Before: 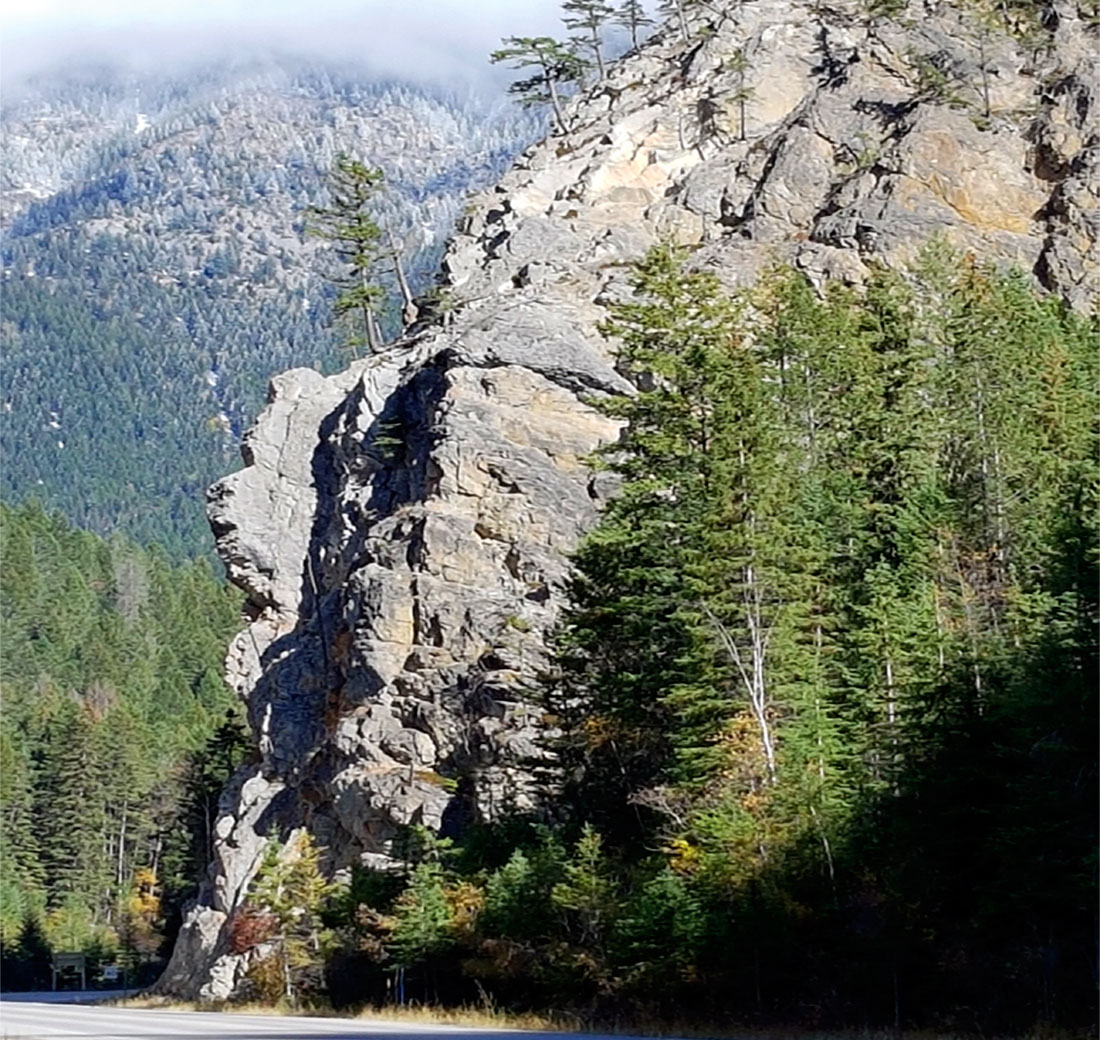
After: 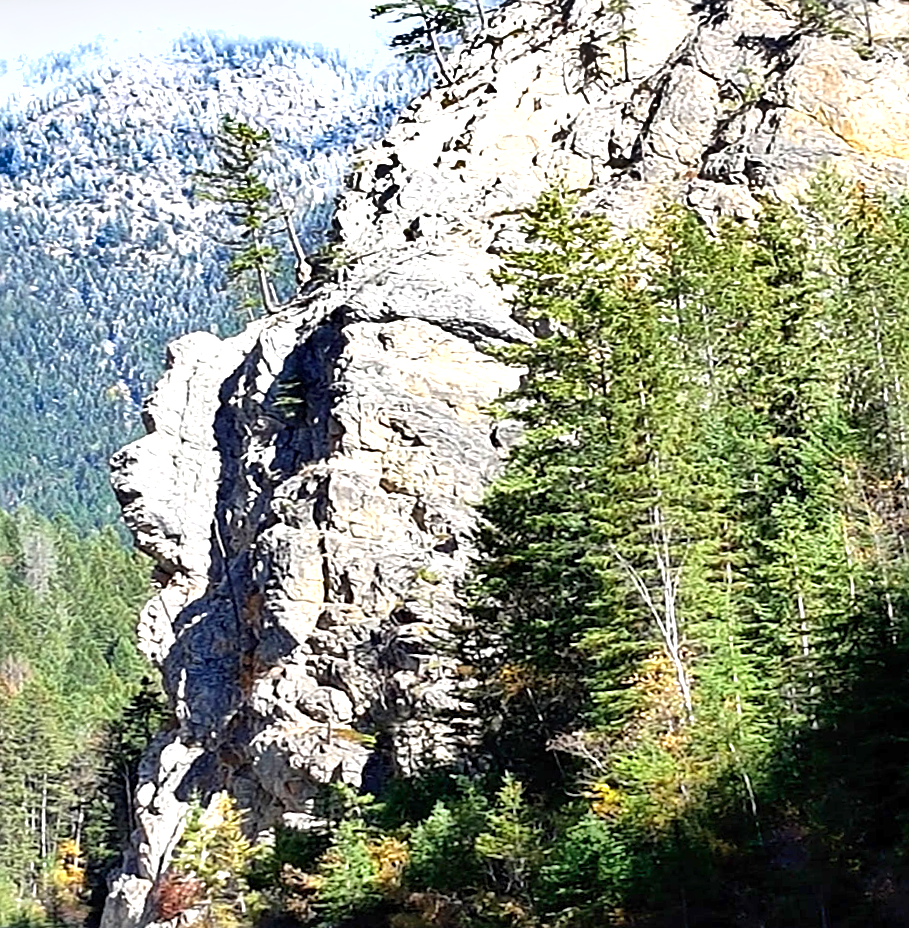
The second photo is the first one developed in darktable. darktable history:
sharpen: on, module defaults
exposure: exposure 1 EV, compensate highlight preservation false
shadows and highlights: soften with gaussian
rotate and perspective: rotation -3°, crop left 0.031, crop right 0.968, crop top 0.07, crop bottom 0.93
crop: left 8.026%, right 7.374%
